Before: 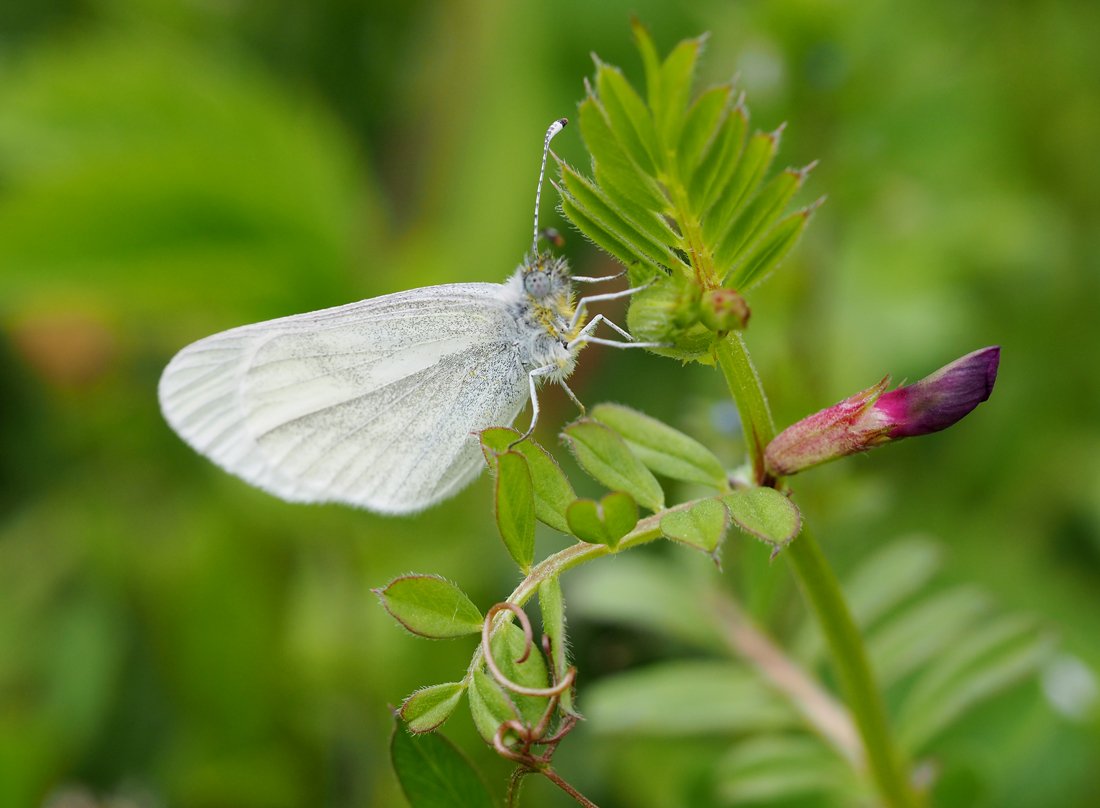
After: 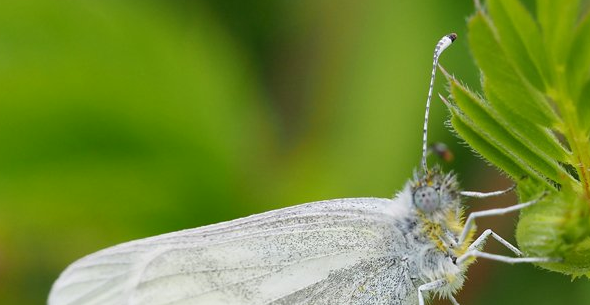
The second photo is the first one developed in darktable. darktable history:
shadows and highlights: soften with gaussian
crop: left 10.121%, top 10.631%, right 36.218%, bottom 51.526%
